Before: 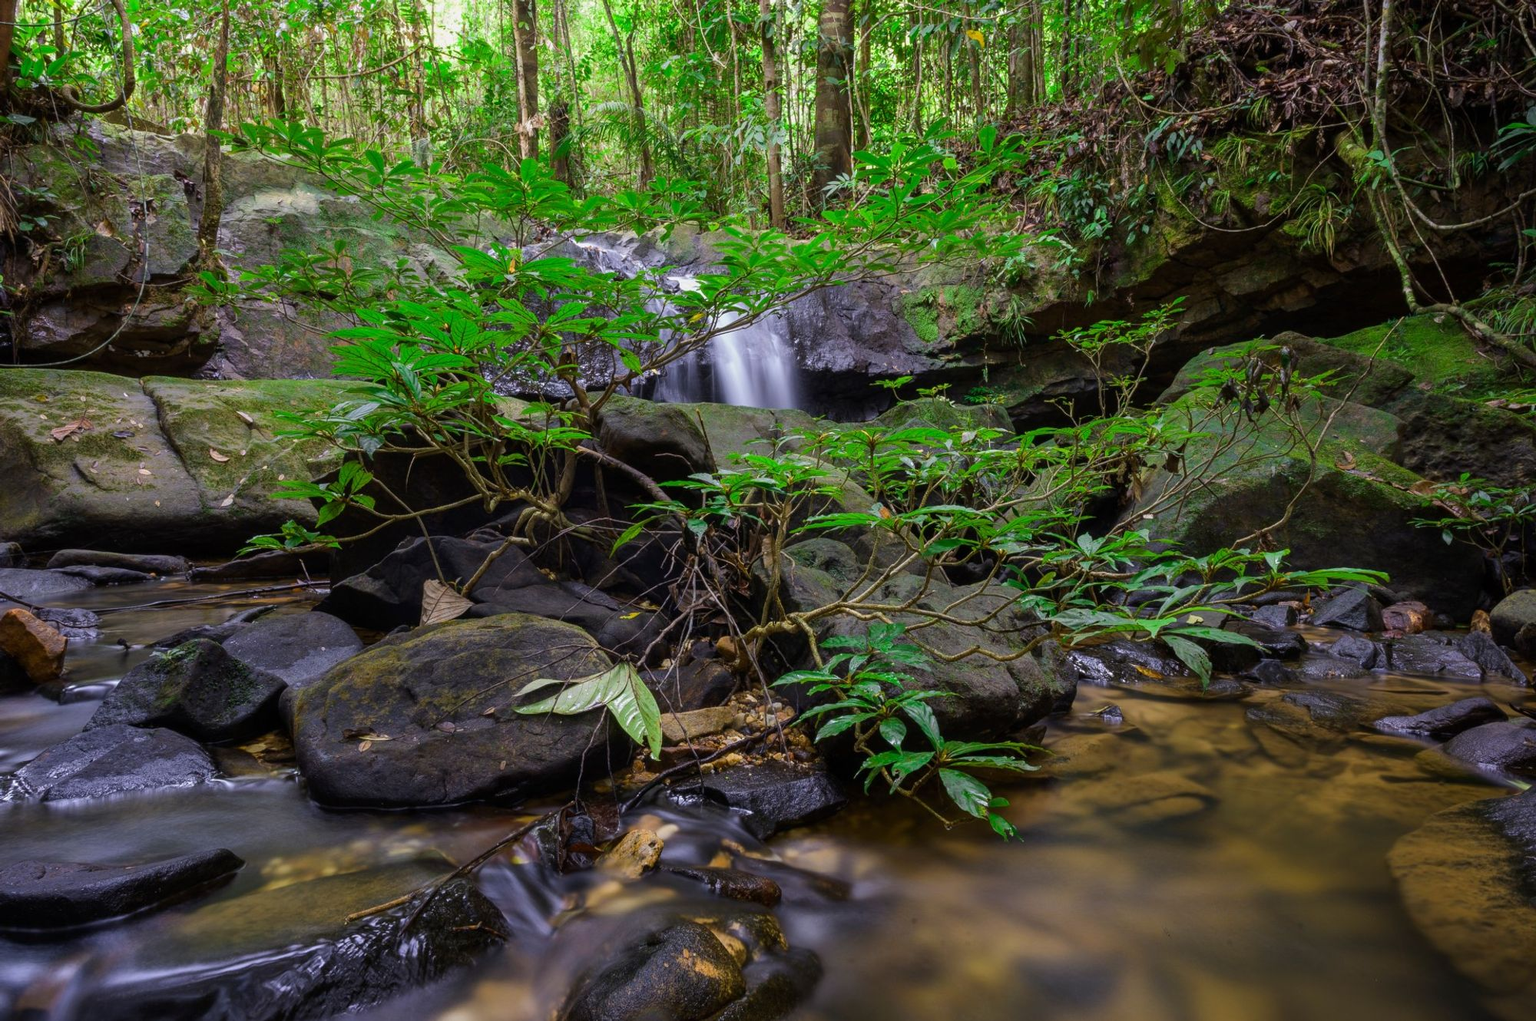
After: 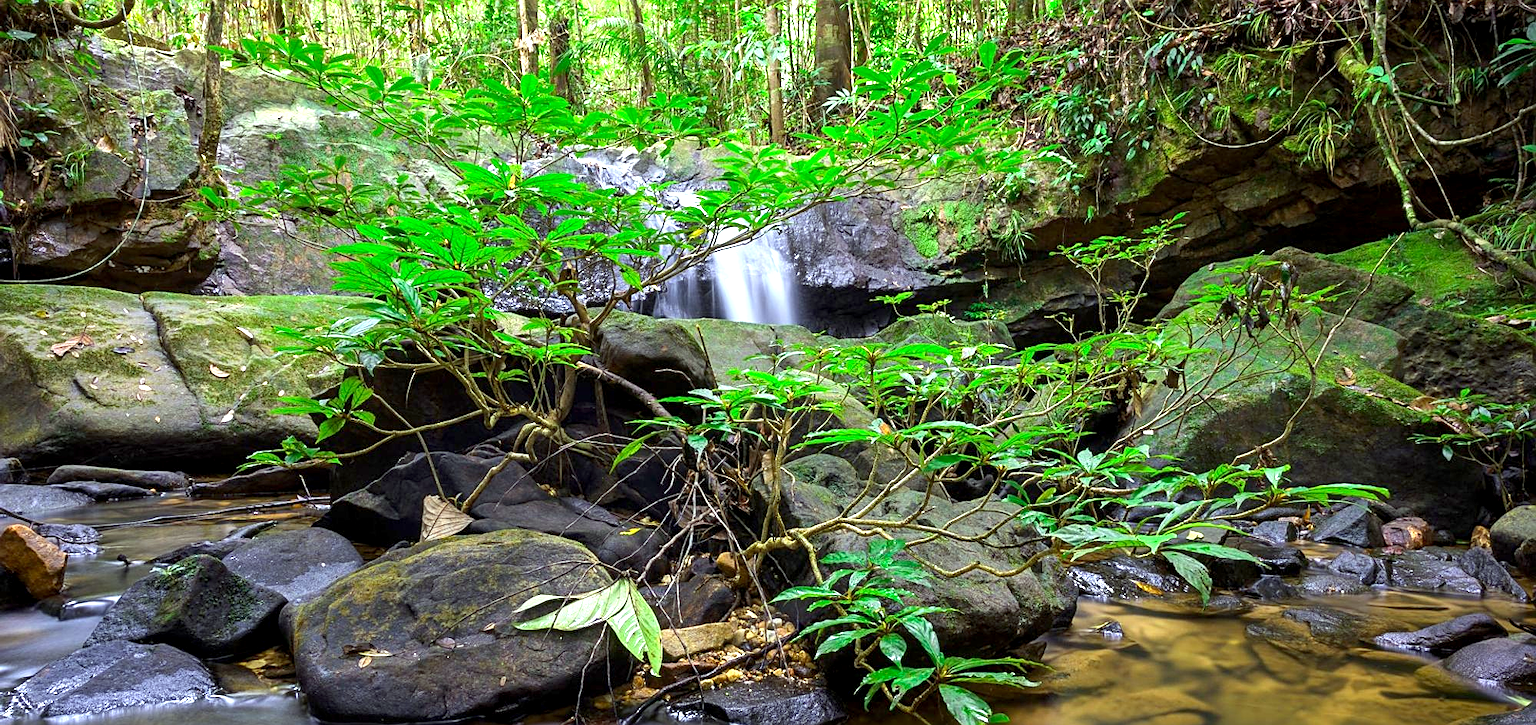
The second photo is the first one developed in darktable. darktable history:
crop and rotate: top 8.297%, bottom 20.631%
exposure: black level correction 0.001, exposure 1.314 EV, compensate exposure bias true, compensate highlight preservation false
color correction: highlights a* -8.16, highlights b* 3.31
sharpen: on, module defaults
